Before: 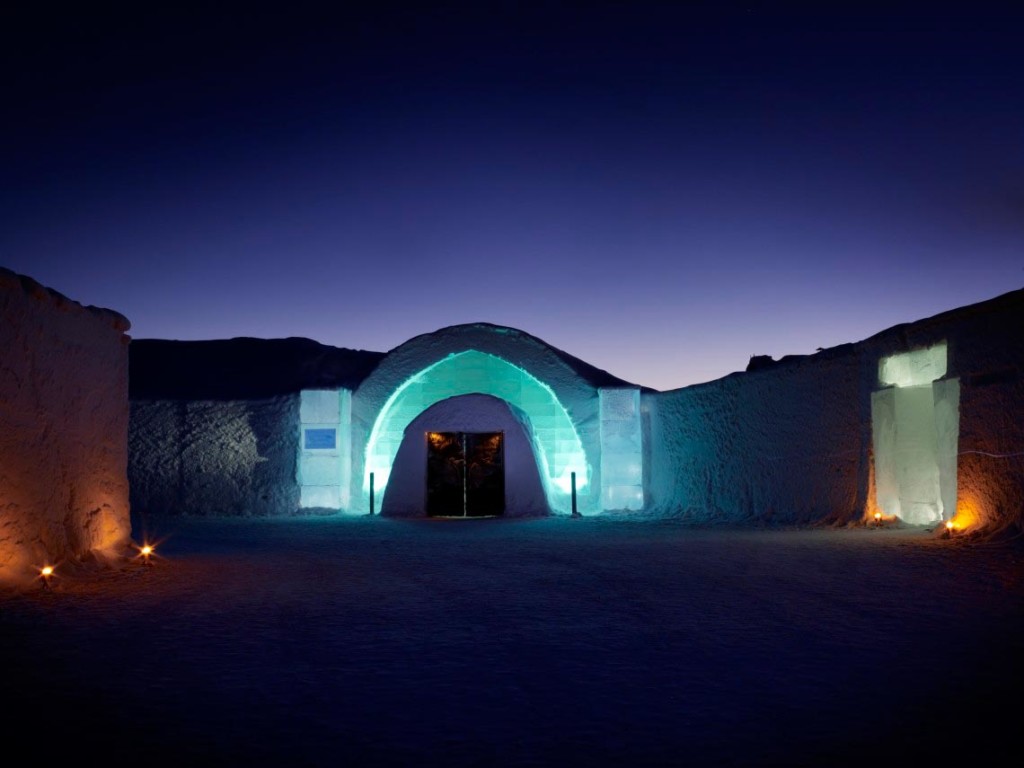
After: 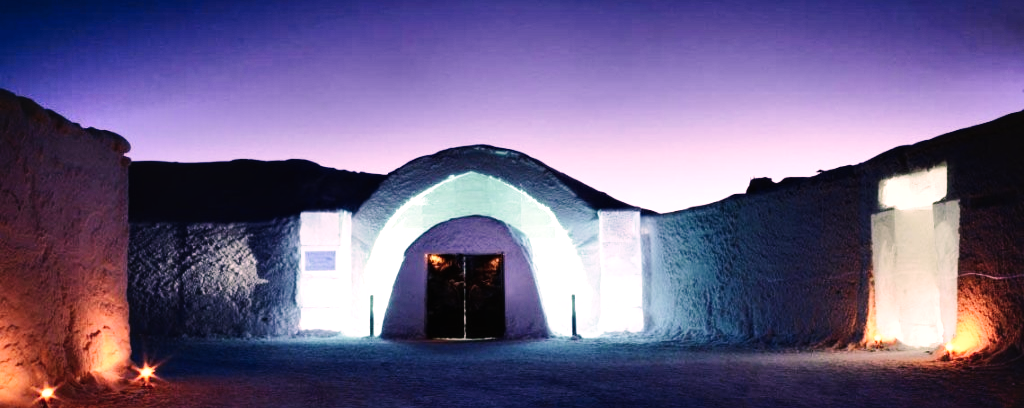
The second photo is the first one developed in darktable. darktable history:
exposure: black level correction 0, exposure 1.2 EV, compensate exposure bias true, compensate highlight preservation false
local contrast: highlights 107%, shadows 102%, detail 120%, midtone range 0.2
crop and rotate: top 23.279%, bottom 23.54%
tone curve: curves: ch0 [(0, 0.023) (0.104, 0.058) (0.21, 0.162) (0.469, 0.524) (0.579, 0.65) (0.725, 0.8) (0.858, 0.903) (1, 0.974)]; ch1 [(0, 0) (0.414, 0.395) (0.447, 0.447) (0.502, 0.501) (0.521, 0.512) (0.566, 0.566) (0.618, 0.61) (0.654, 0.642) (1, 1)]; ch2 [(0, 0) (0.369, 0.388) (0.437, 0.453) (0.492, 0.485) (0.524, 0.508) (0.553, 0.566) (0.583, 0.608) (1, 1)], preserve colors none
color correction: highlights a* 14.58, highlights b* 4.69
contrast brightness saturation: contrast 0.099, saturation -0.293
shadows and highlights: low approximation 0.01, soften with gaussian
